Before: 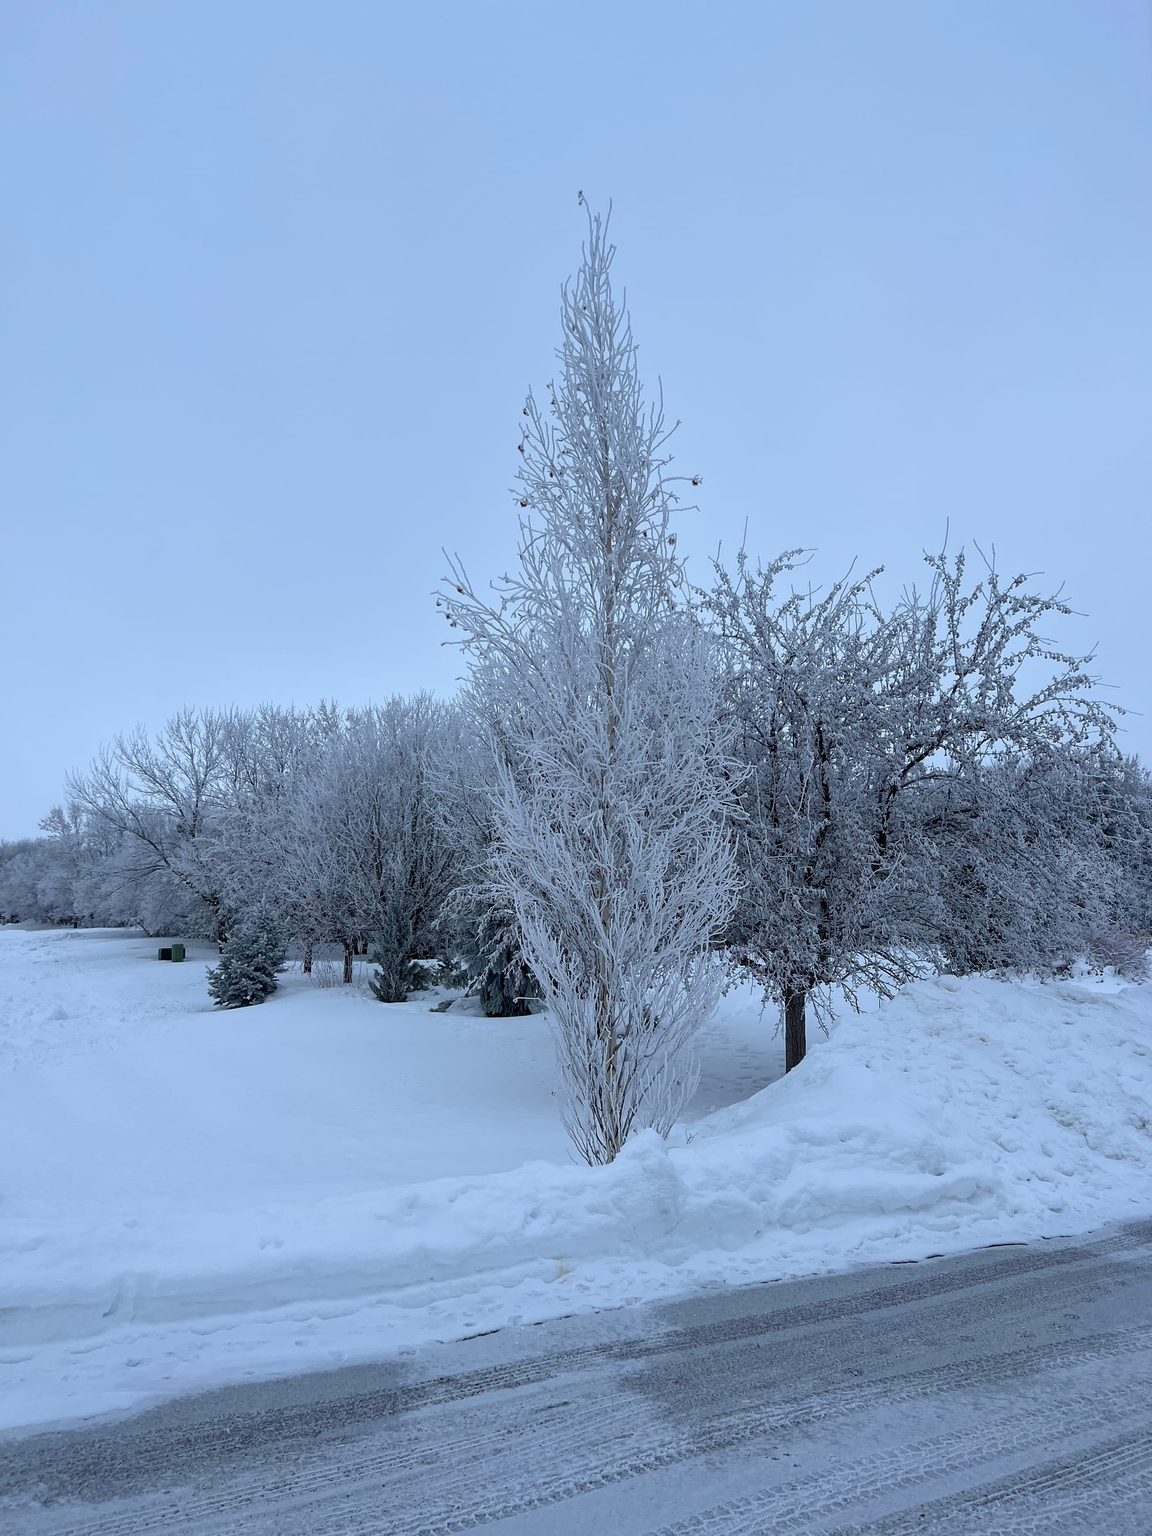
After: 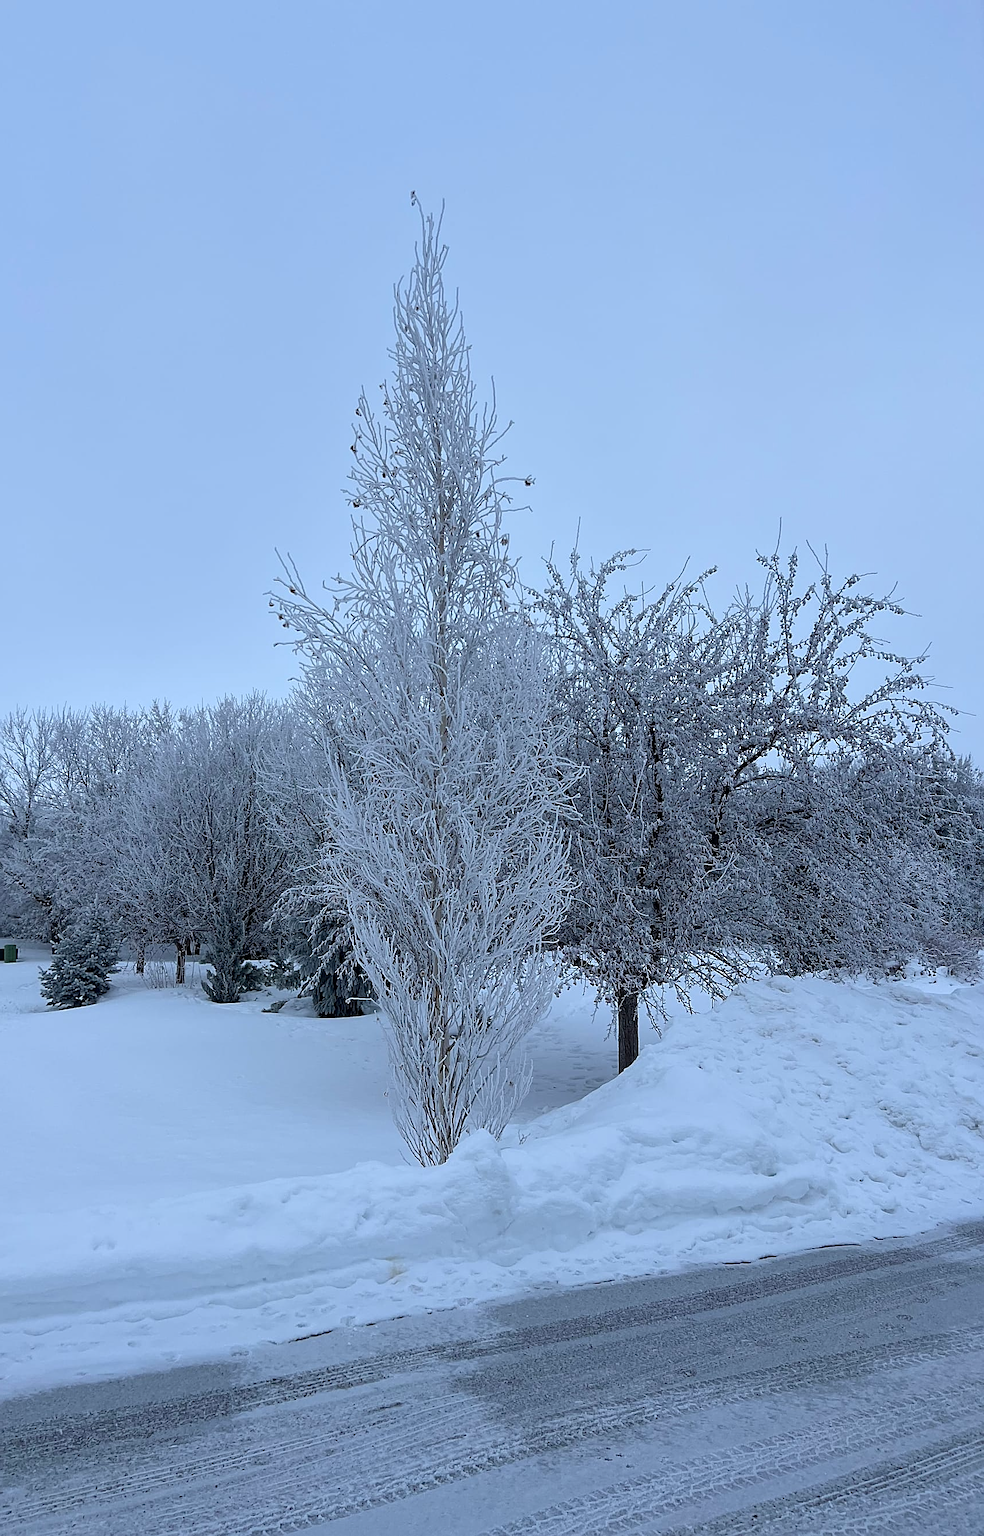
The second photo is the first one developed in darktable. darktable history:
sharpen: on, module defaults
crop and rotate: left 14.584%
white balance: red 0.986, blue 1.01
